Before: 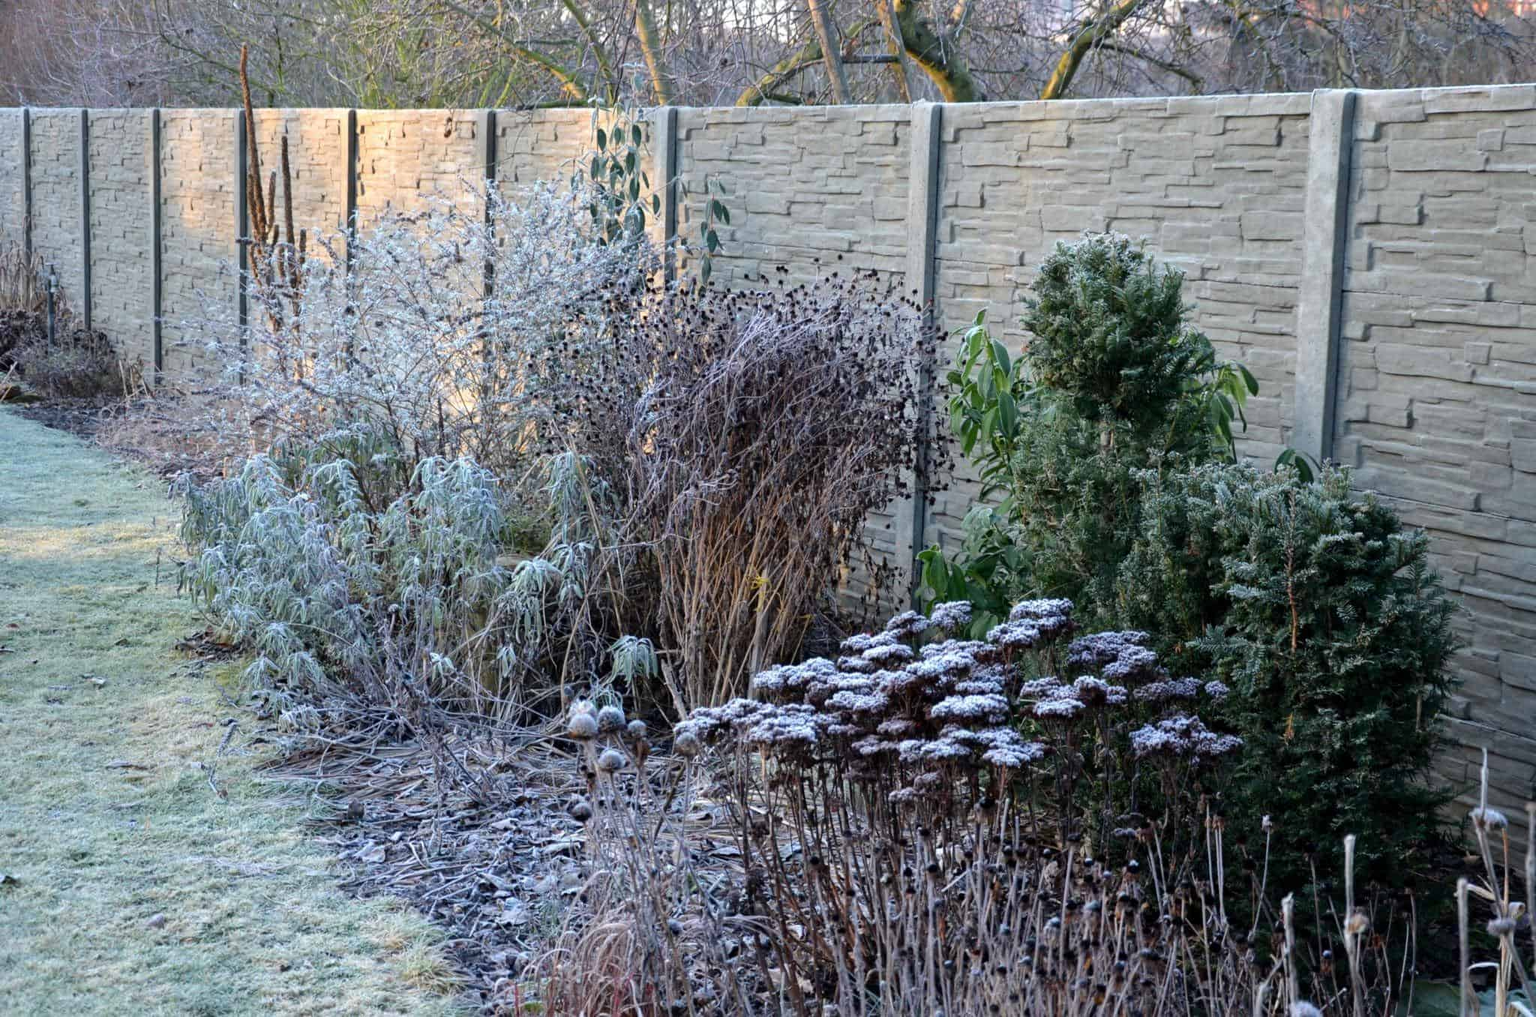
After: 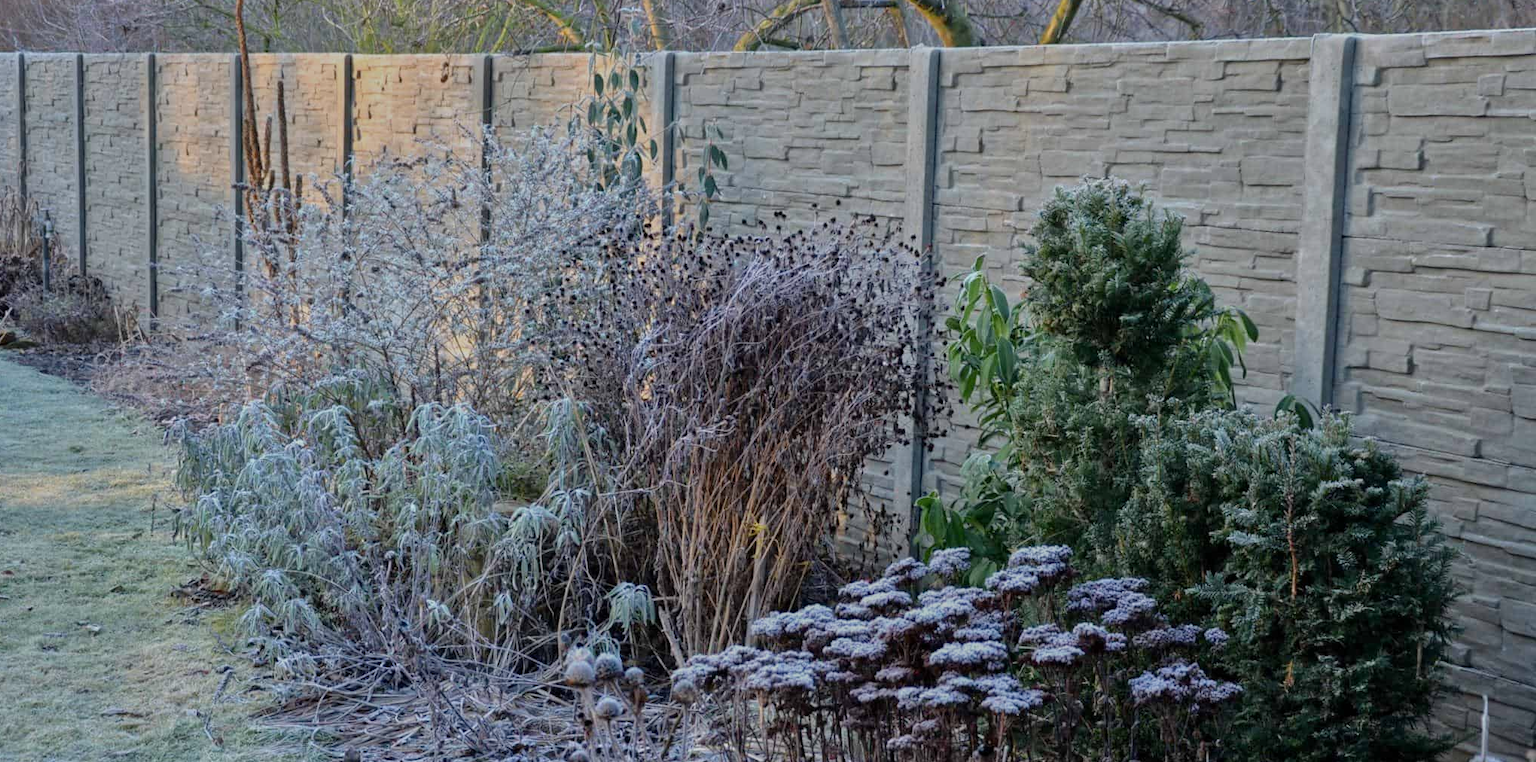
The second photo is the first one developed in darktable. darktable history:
tone equalizer: -8 EV -0.002 EV, -7 EV 0.005 EV, -6 EV -0.008 EV, -5 EV 0.007 EV, -4 EV -0.042 EV, -3 EV -0.233 EV, -2 EV -0.662 EV, -1 EV -0.983 EV, +0 EV -0.969 EV, smoothing diameter 2%, edges refinement/feathering 20, mask exposure compensation -1.57 EV, filter diffusion 5
crop: left 0.387%, top 5.469%, bottom 19.809%
